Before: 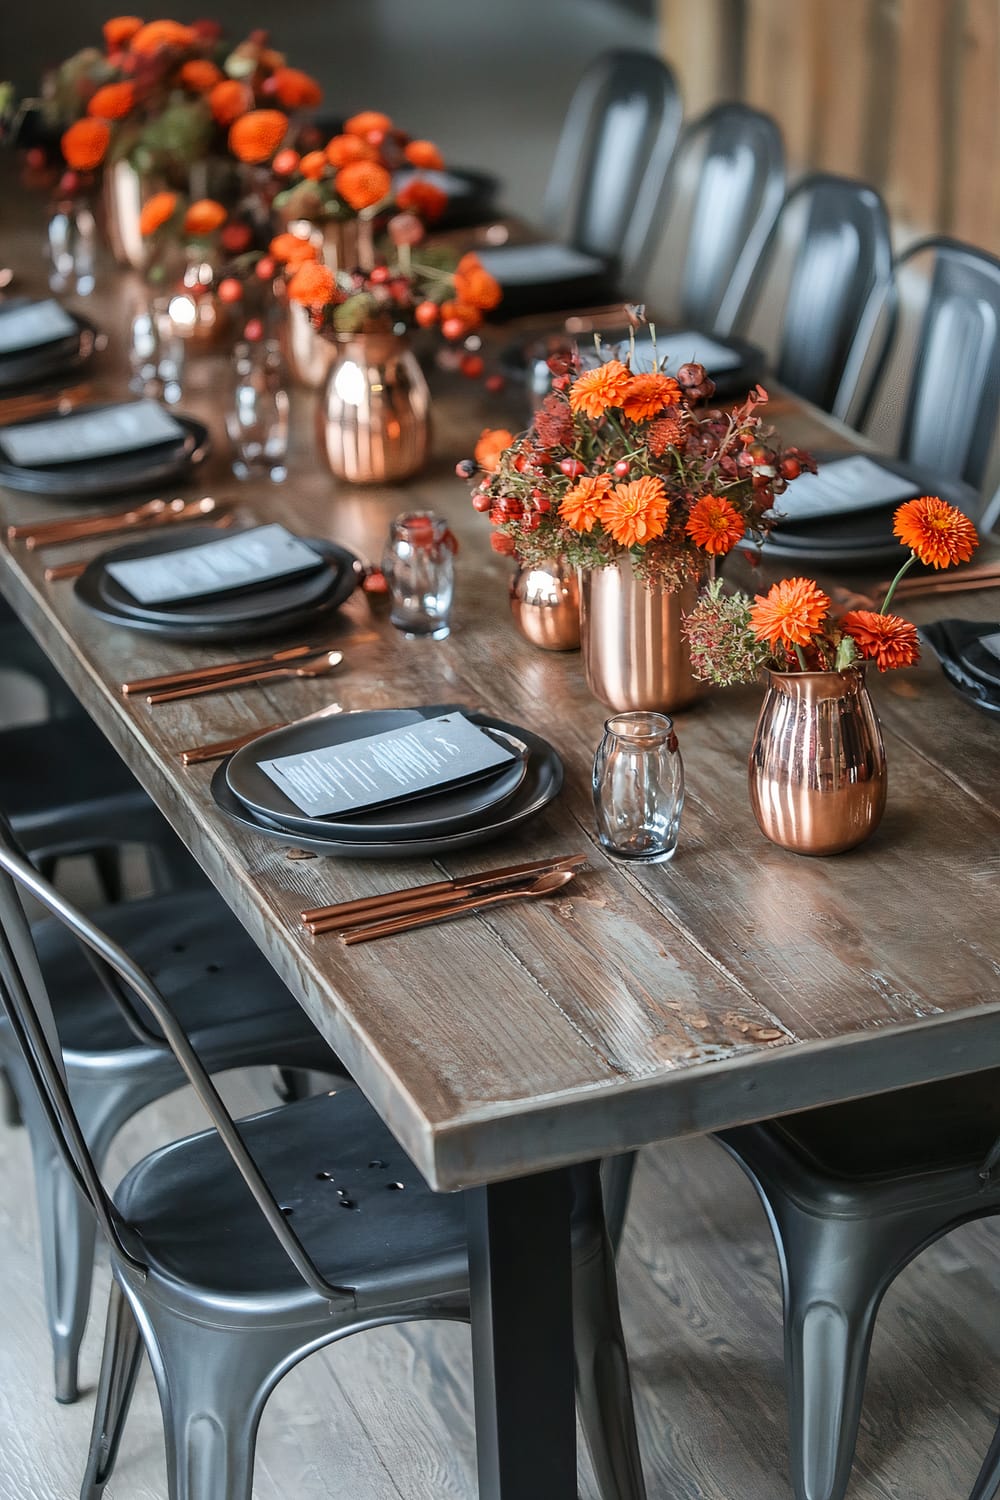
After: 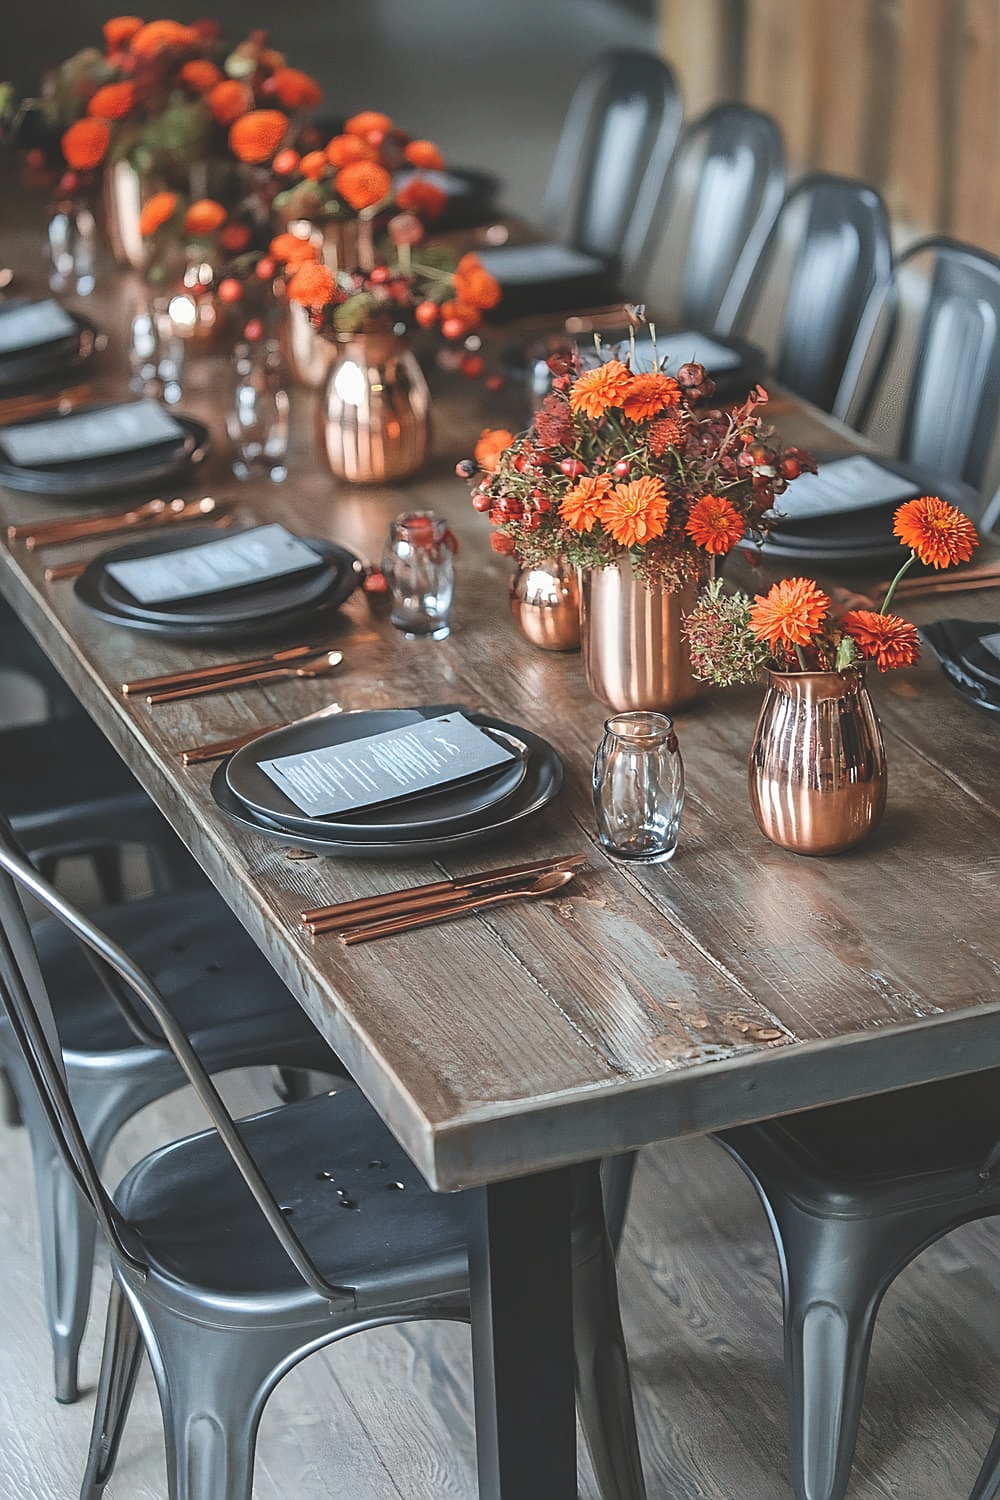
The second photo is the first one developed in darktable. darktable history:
sharpen: on, module defaults
exposure: black level correction -0.022, exposure -0.039 EV, compensate exposure bias true, compensate highlight preservation false
